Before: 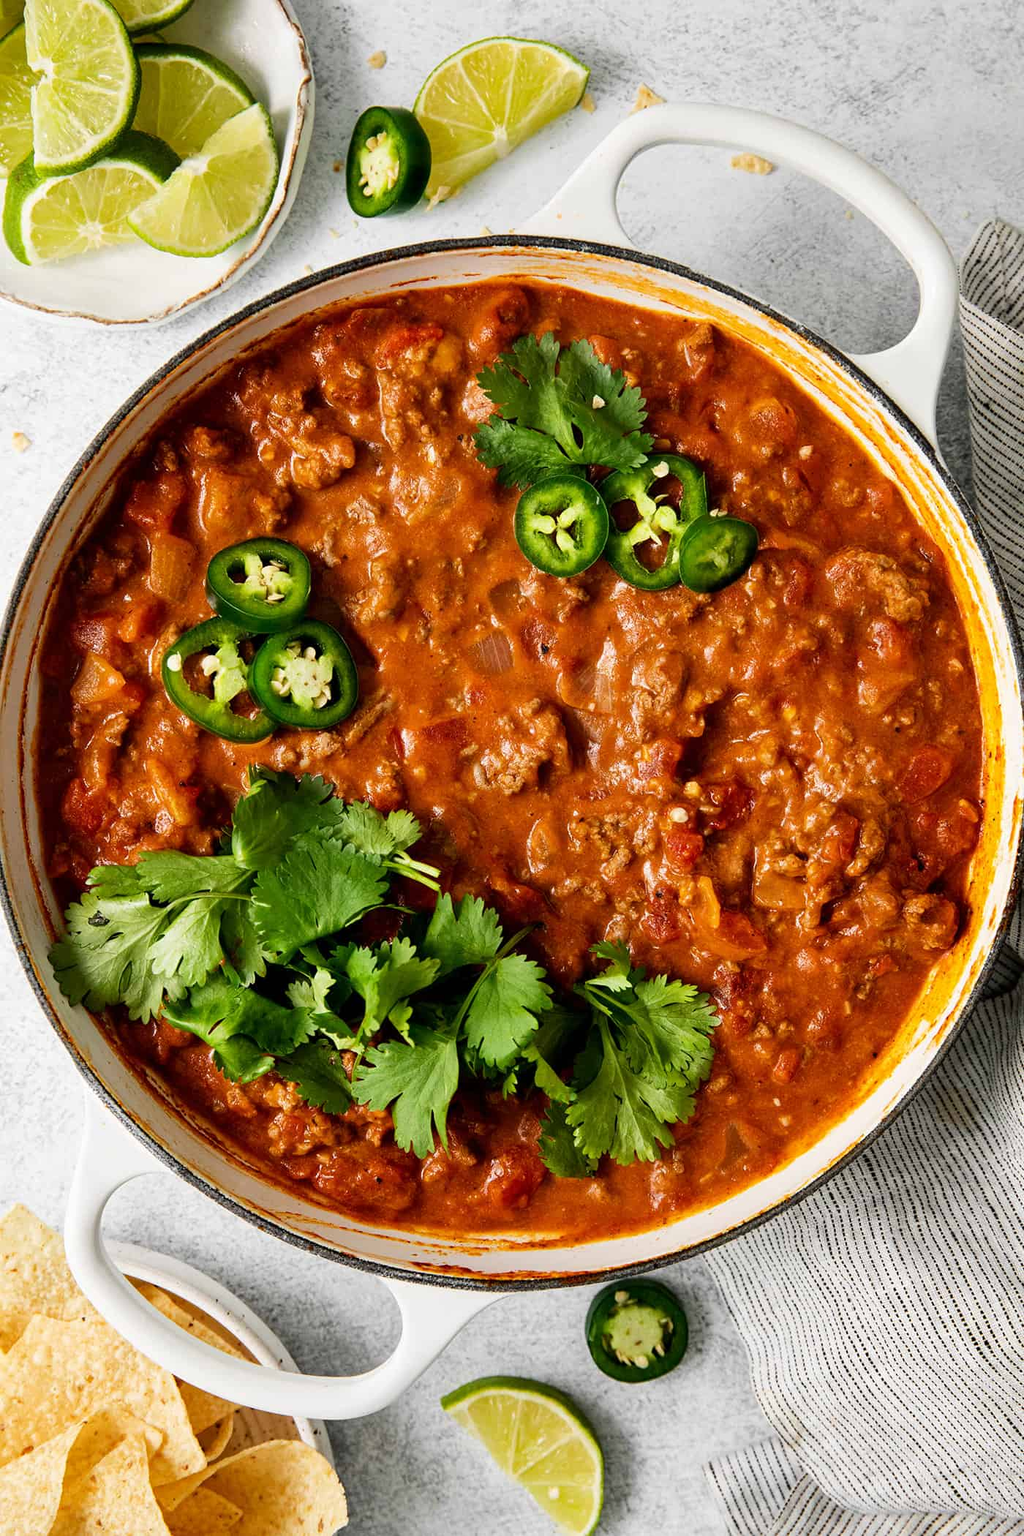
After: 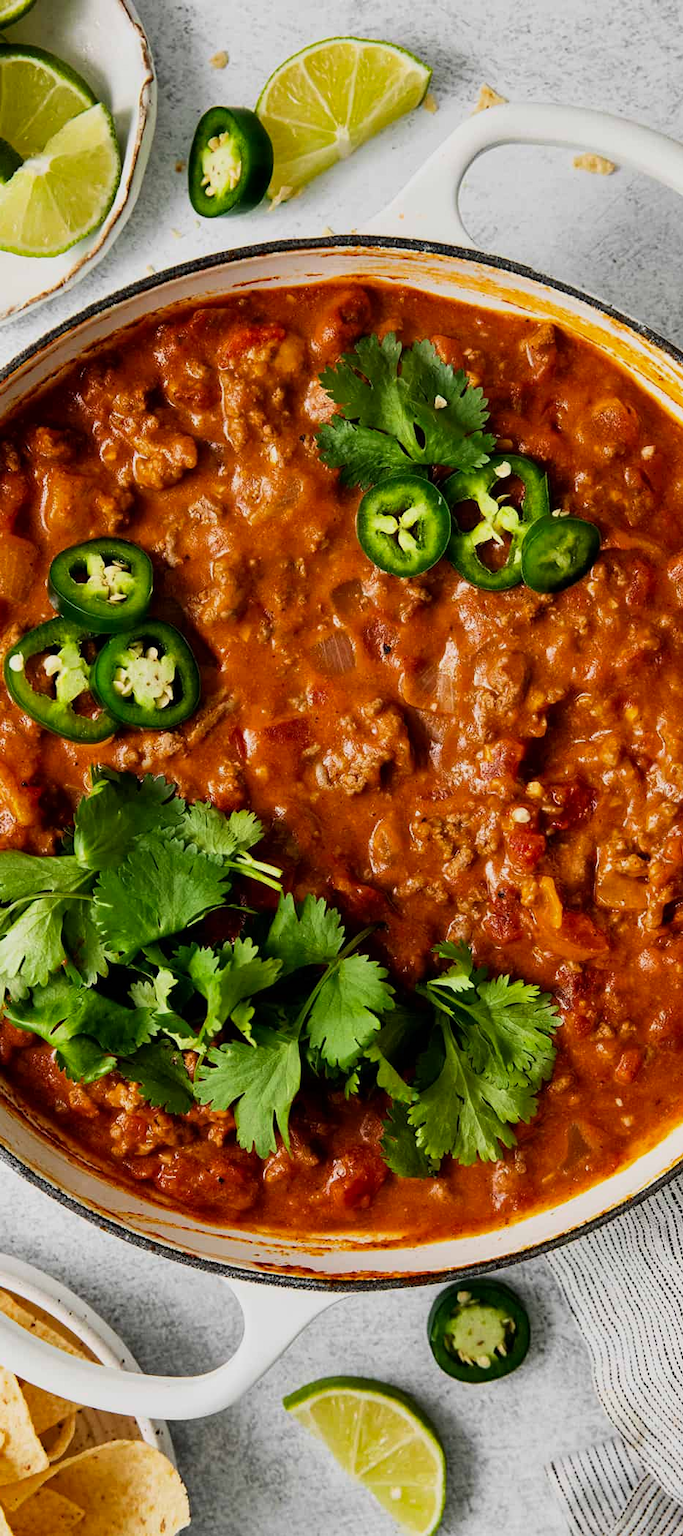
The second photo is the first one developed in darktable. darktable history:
rgb curve: curves: ch0 [(0, 0) (0.078, 0.051) (0.929, 0.956) (1, 1)], compensate middle gray true
crop and rotate: left 15.446%, right 17.836%
shadows and highlights: radius 121.13, shadows 21.4, white point adjustment -9.72, highlights -14.39, soften with gaussian
